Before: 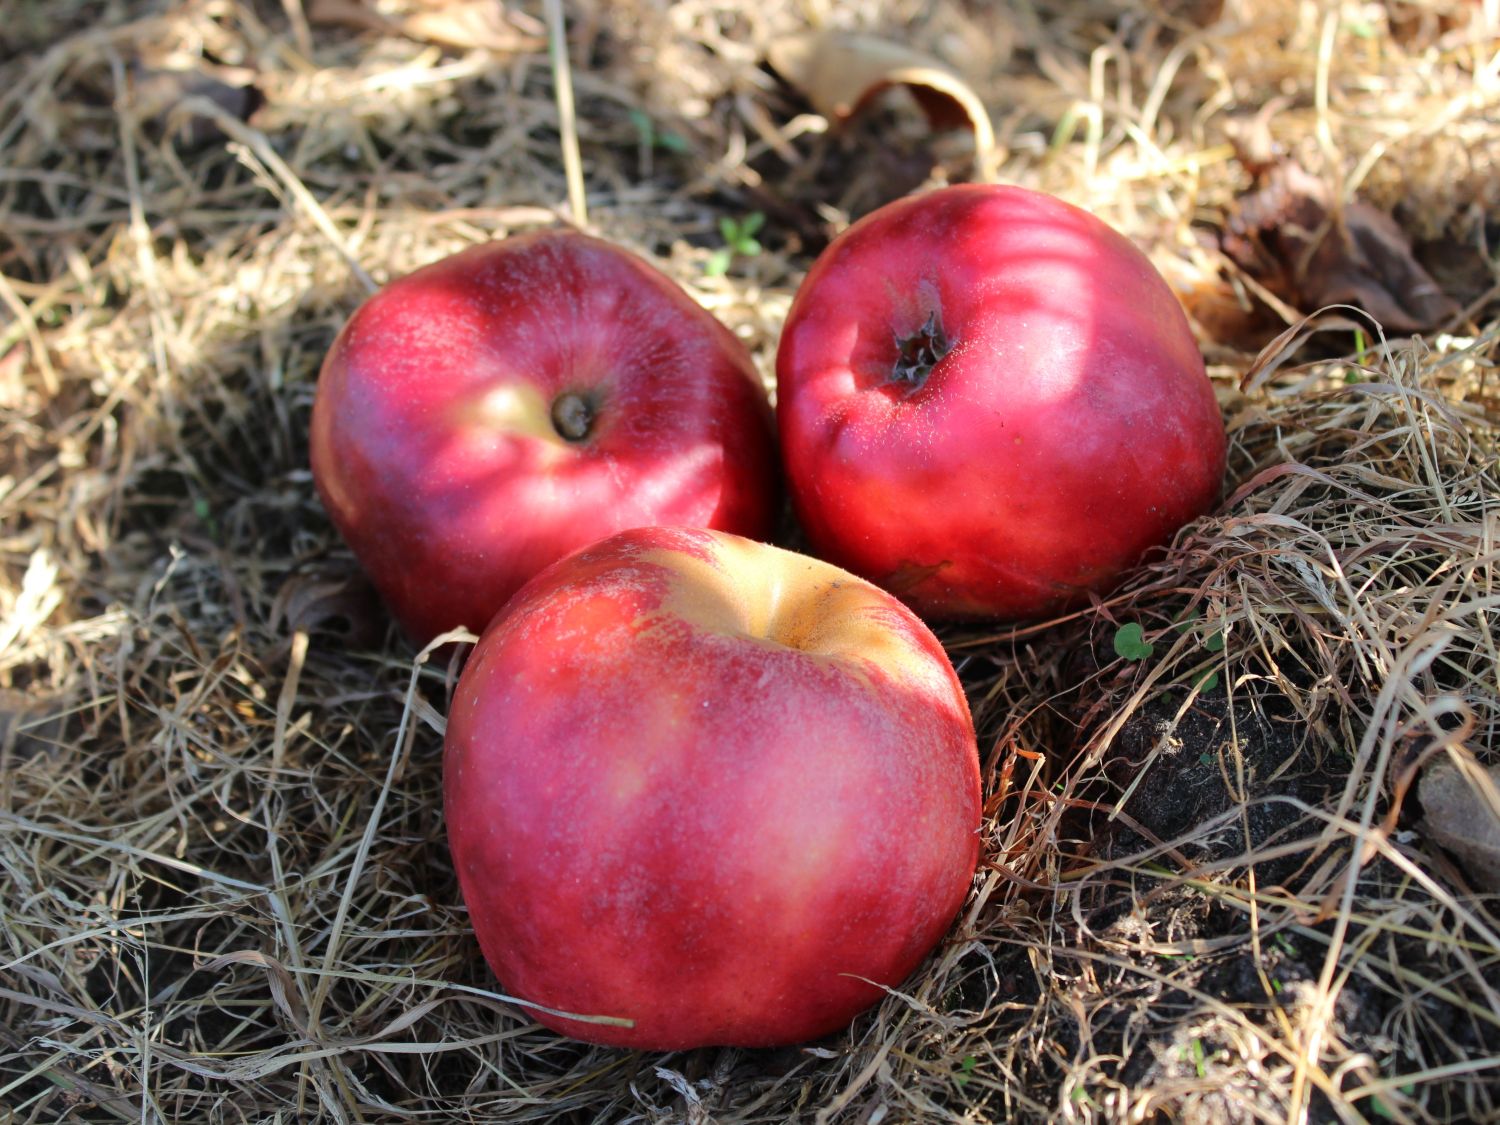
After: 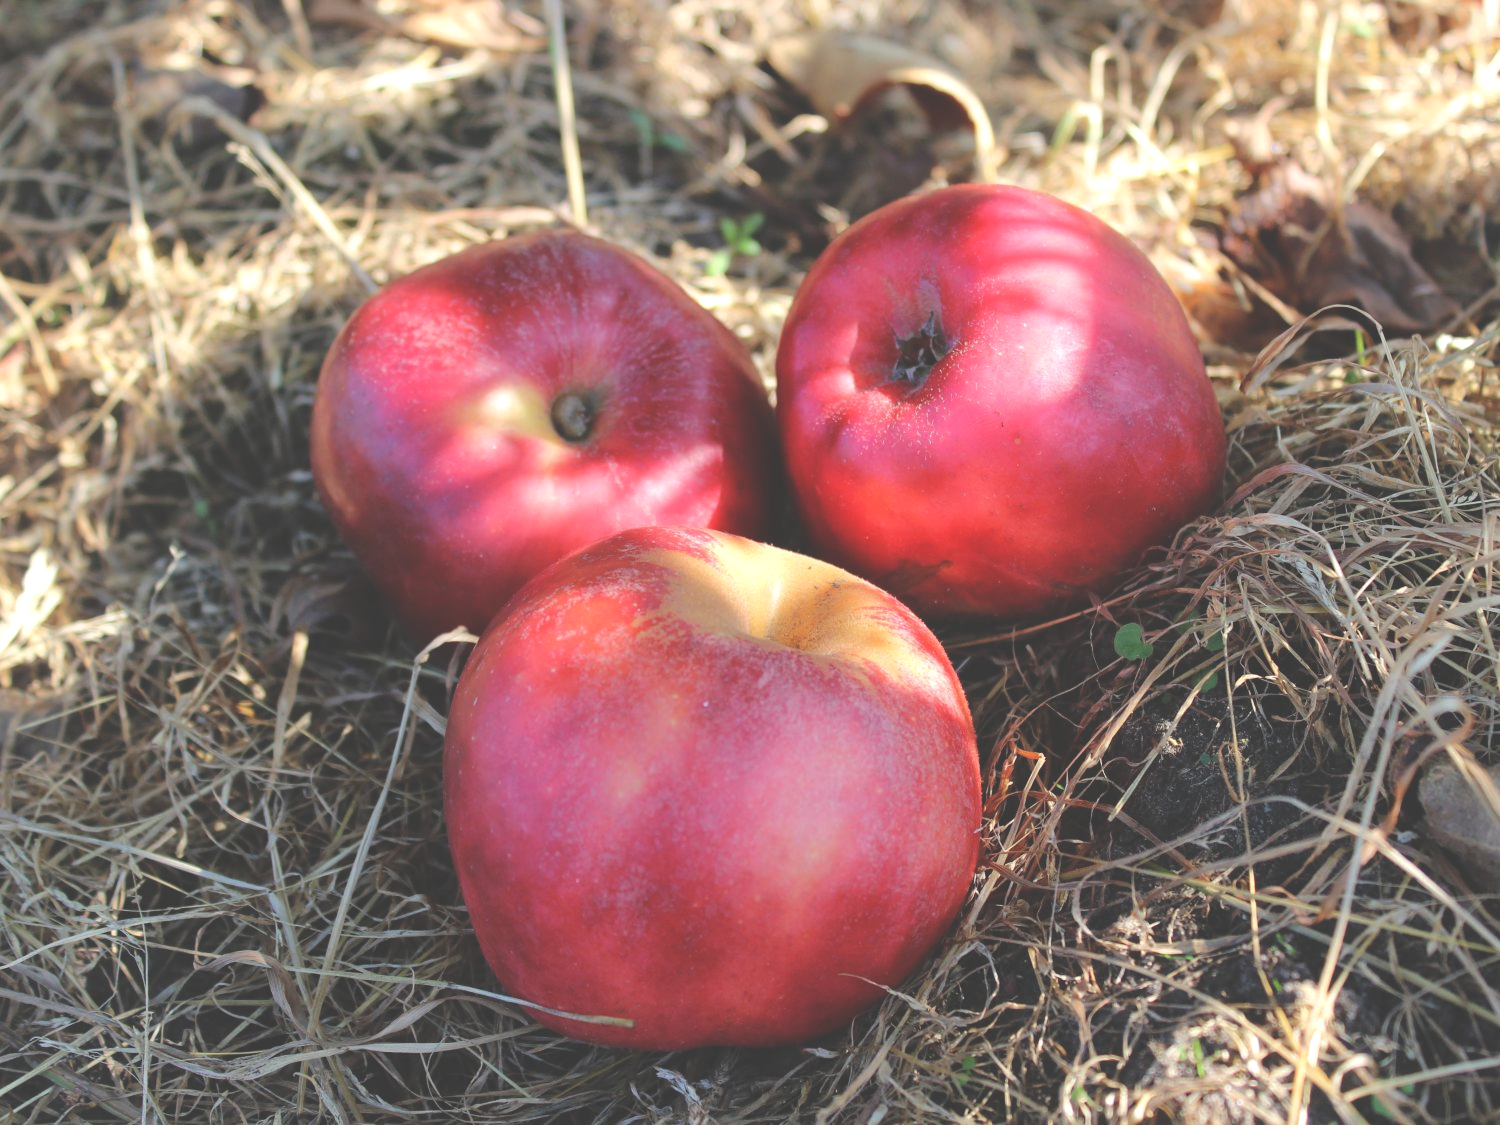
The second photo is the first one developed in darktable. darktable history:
exposure: black level correction -0.04, exposure 0.062 EV, compensate exposure bias true, compensate highlight preservation false
